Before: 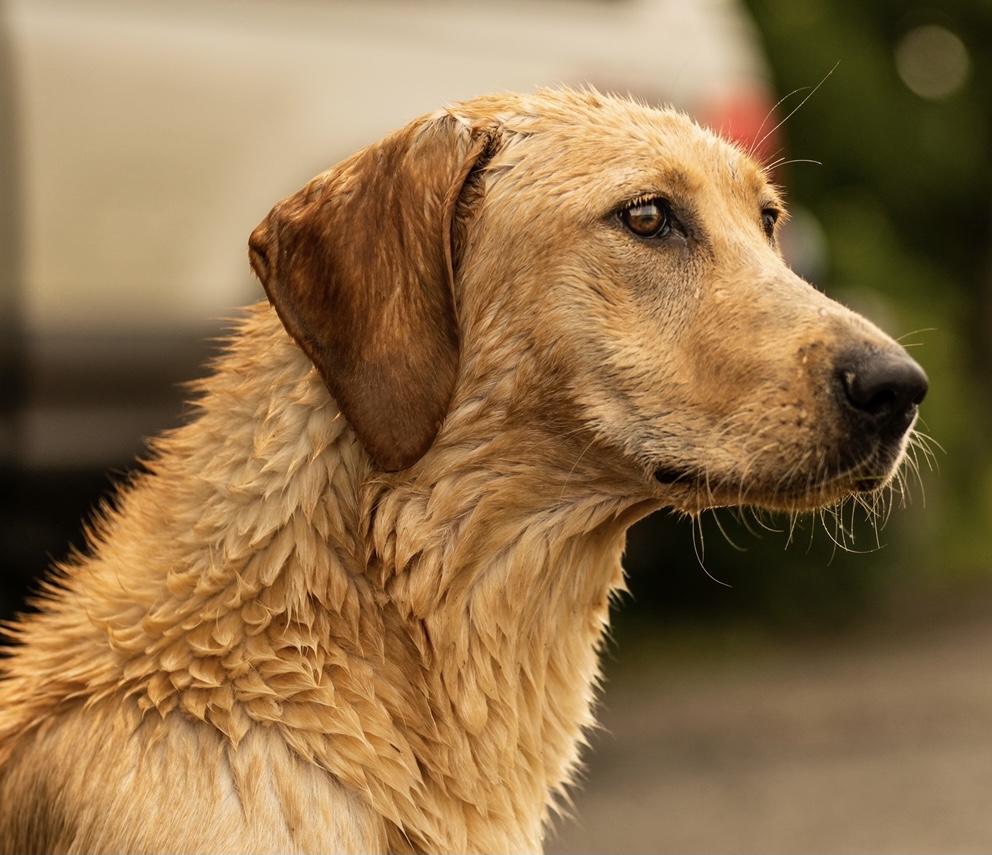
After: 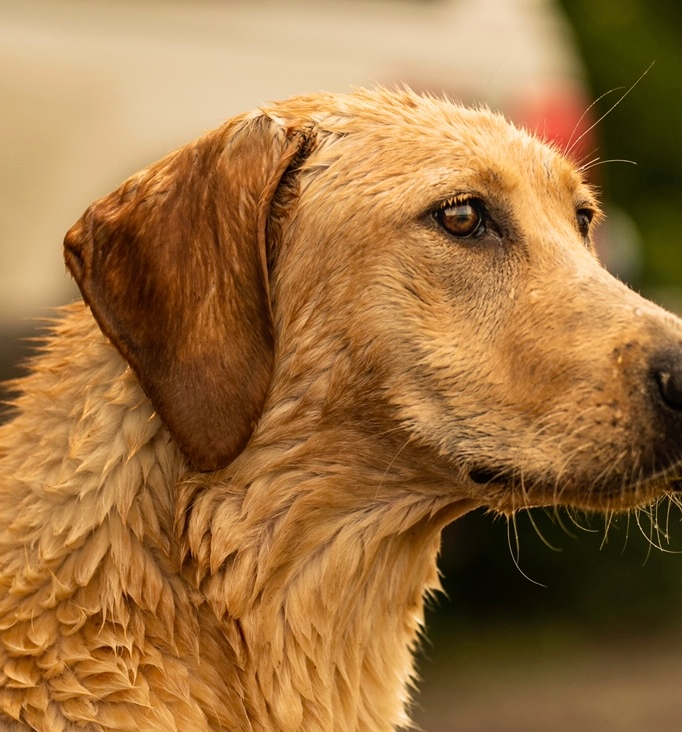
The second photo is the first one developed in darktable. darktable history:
velvia: on, module defaults
crop: left 18.73%, right 12.429%, bottom 14.315%
